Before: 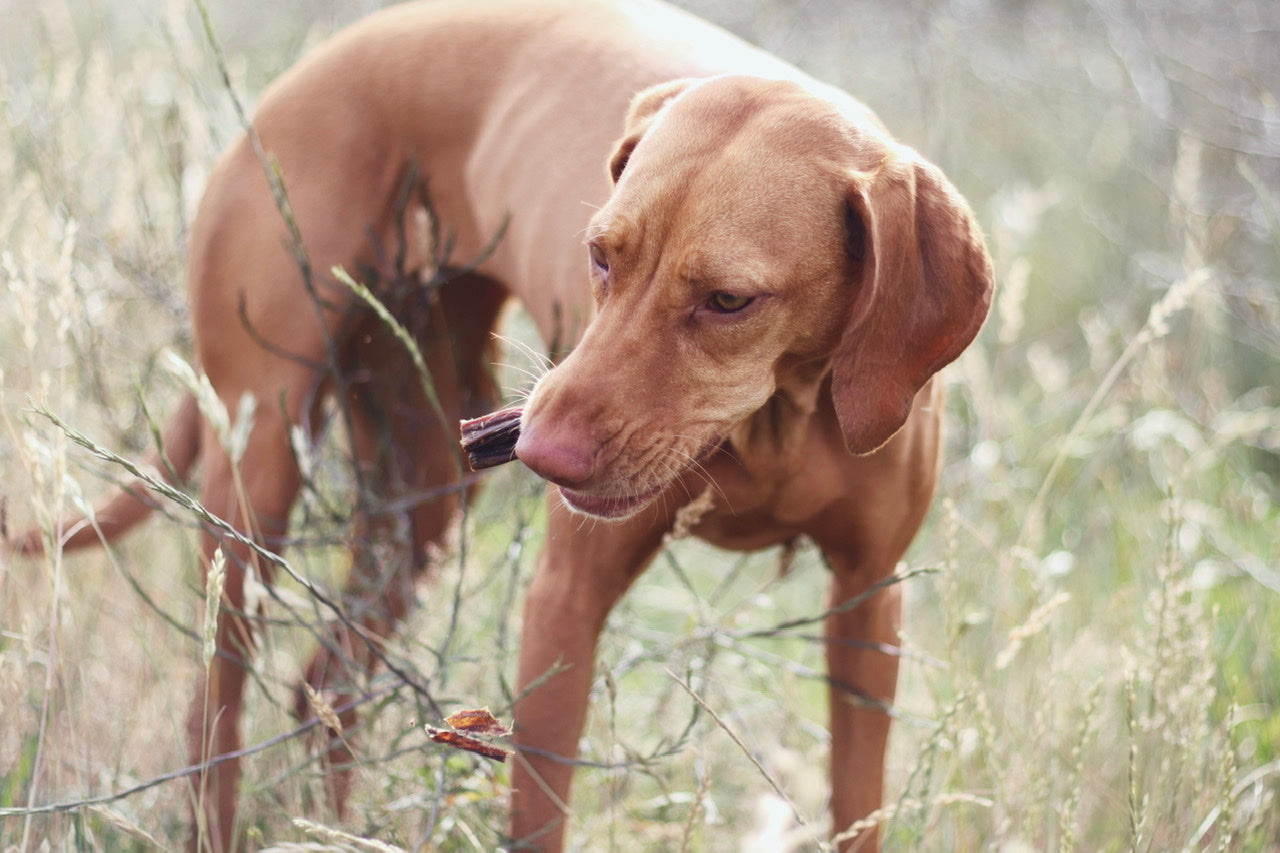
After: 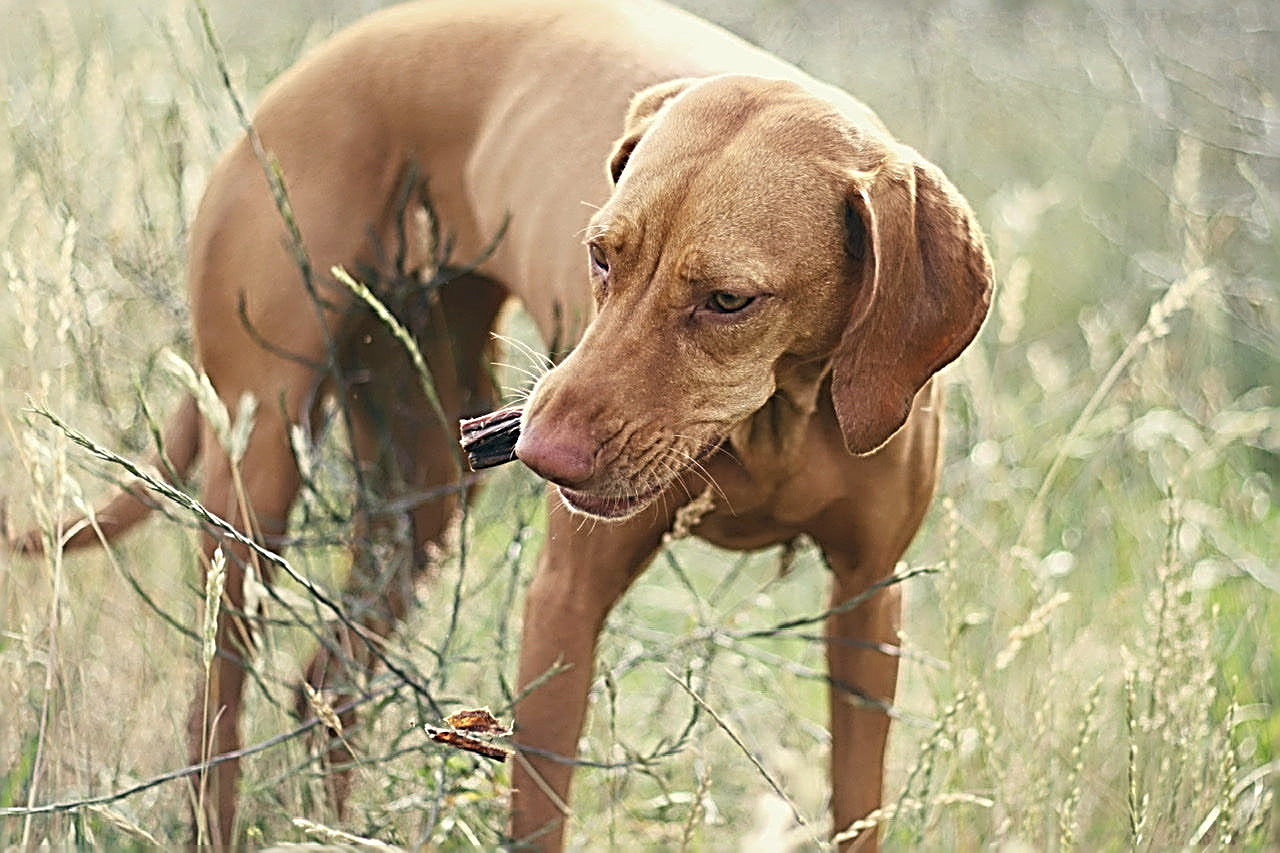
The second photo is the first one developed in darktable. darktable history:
color correction: highlights a* -0.482, highlights b* 9.48, shadows a* -9.48, shadows b* 0.803
sharpen: radius 3.158, amount 1.731
